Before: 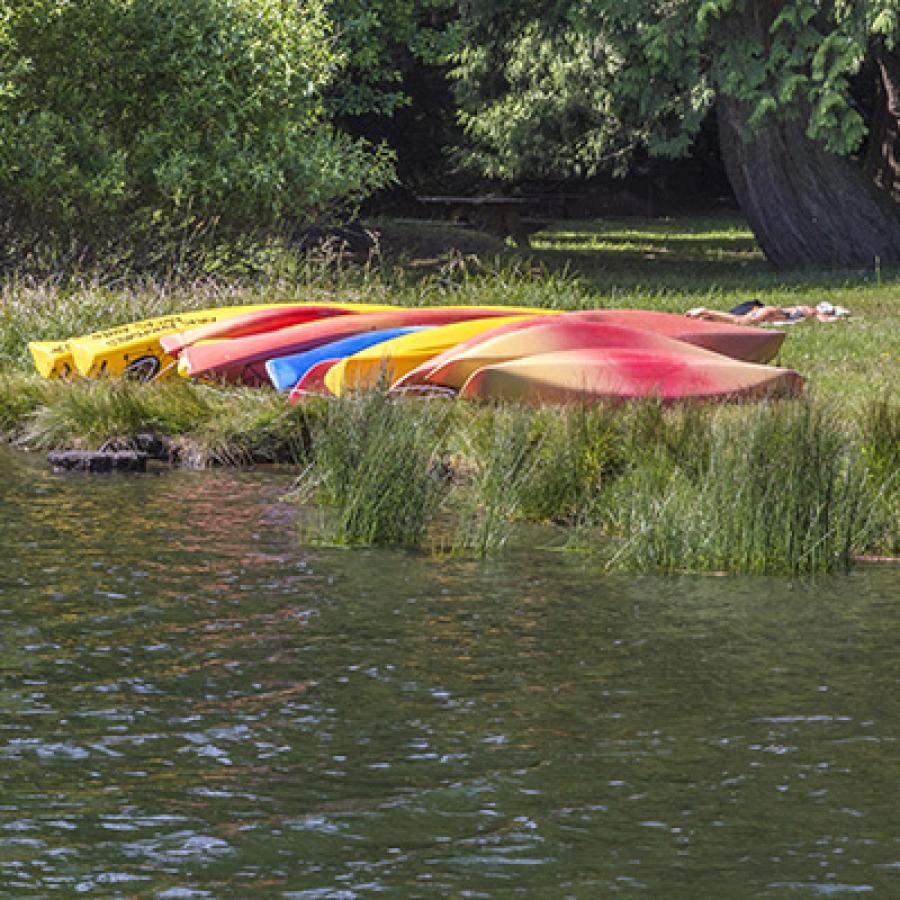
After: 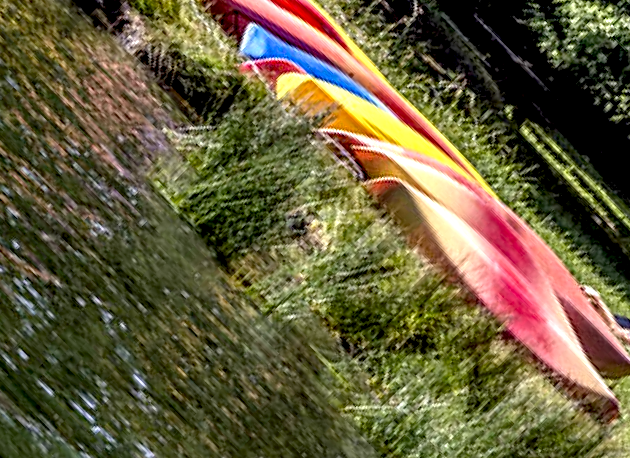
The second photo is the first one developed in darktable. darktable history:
exposure: black level correction 0.025, exposure 0.181 EV, compensate exposure bias true, compensate highlight preservation false
local contrast: highlights 17%, detail 185%
crop and rotate: angle -45.09°, top 16.322%, right 0.883%, bottom 11.599%
